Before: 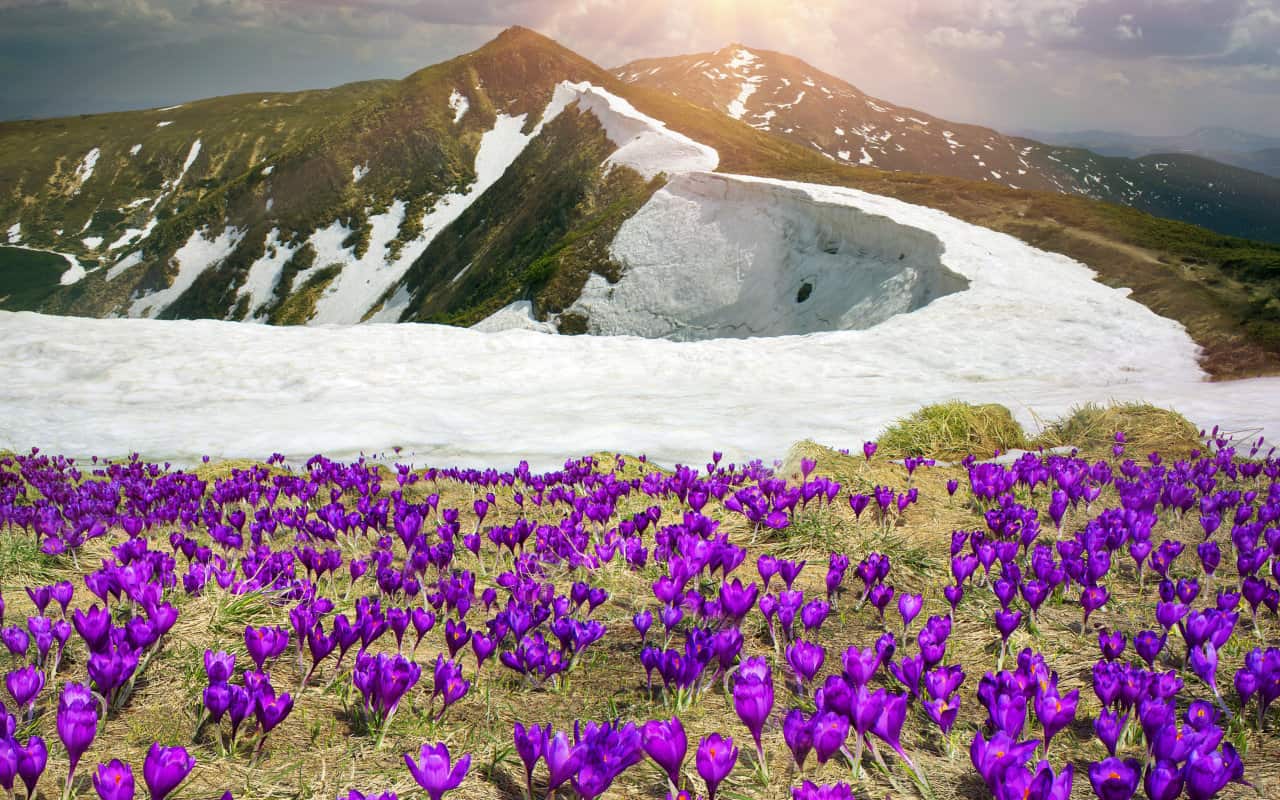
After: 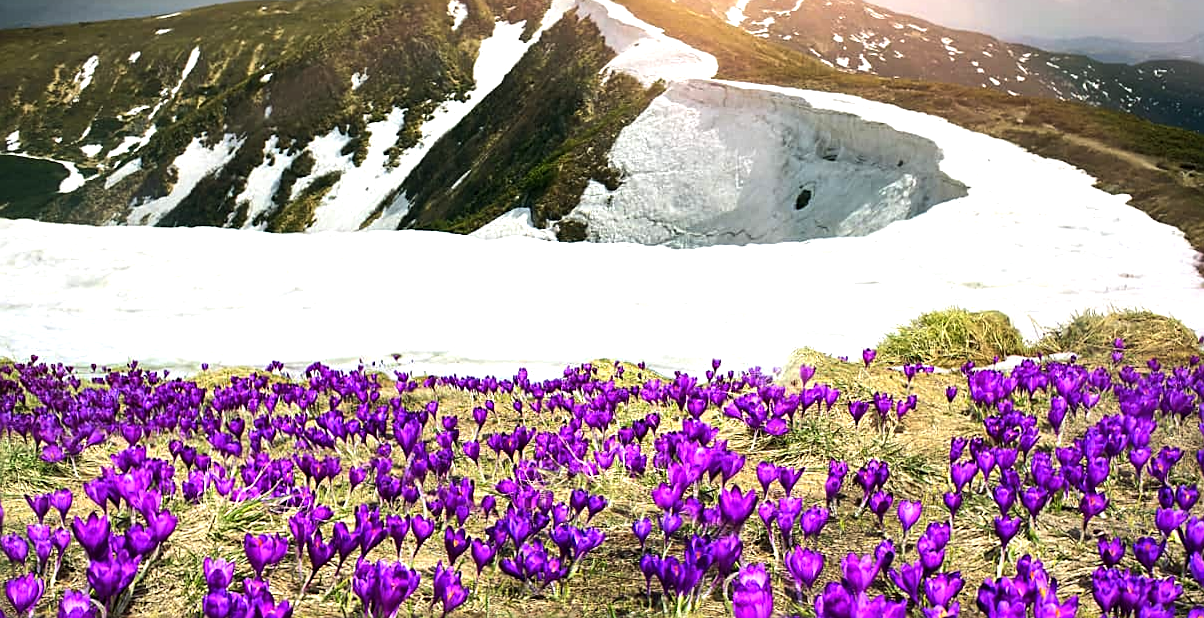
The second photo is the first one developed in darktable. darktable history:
tone equalizer: -8 EV -0.719 EV, -7 EV -0.733 EV, -6 EV -0.576 EV, -5 EV -0.374 EV, -3 EV 0.398 EV, -2 EV 0.6 EV, -1 EV 0.701 EV, +0 EV 0.747 EV, edges refinement/feathering 500, mask exposure compensation -1.57 EV, preserve details no
crop and rotate: angle 0.069°, top 11.568%, right 5.748%, bottom 10.963%
sharpen: on, module defaults
